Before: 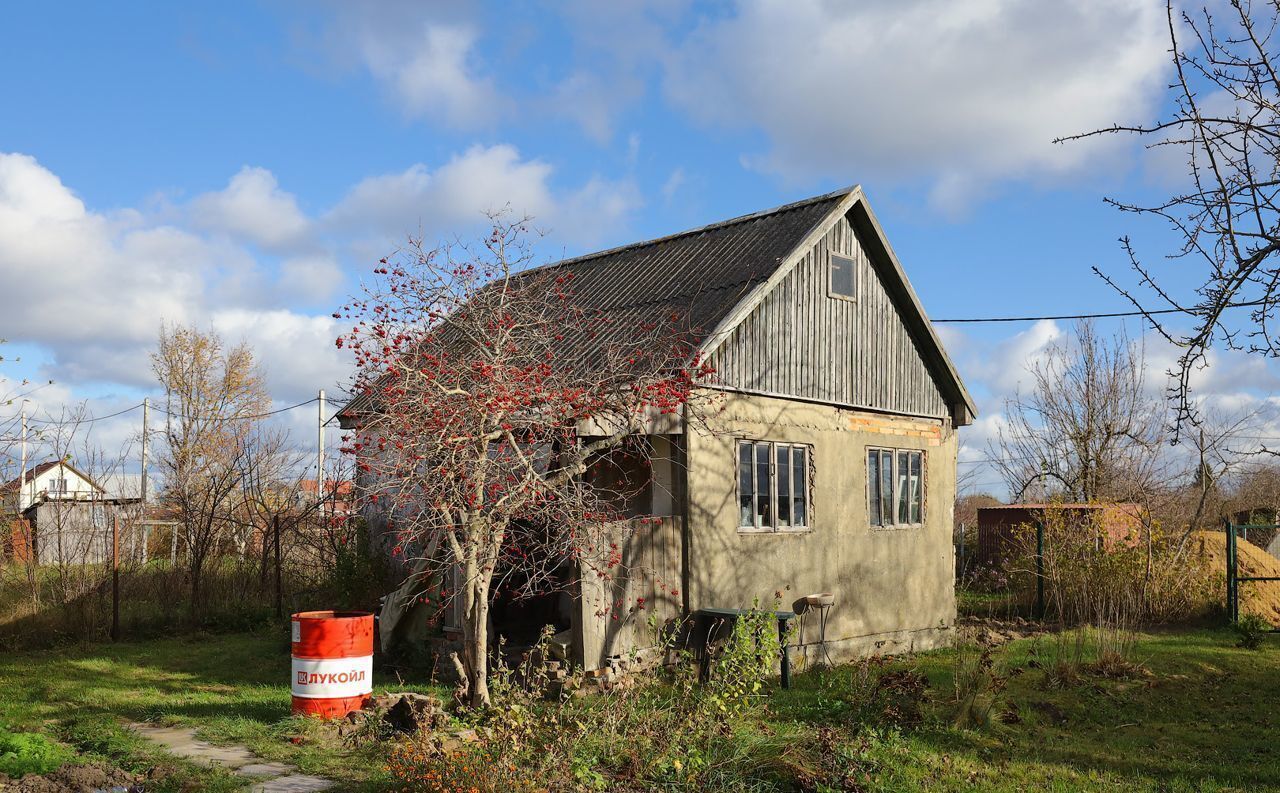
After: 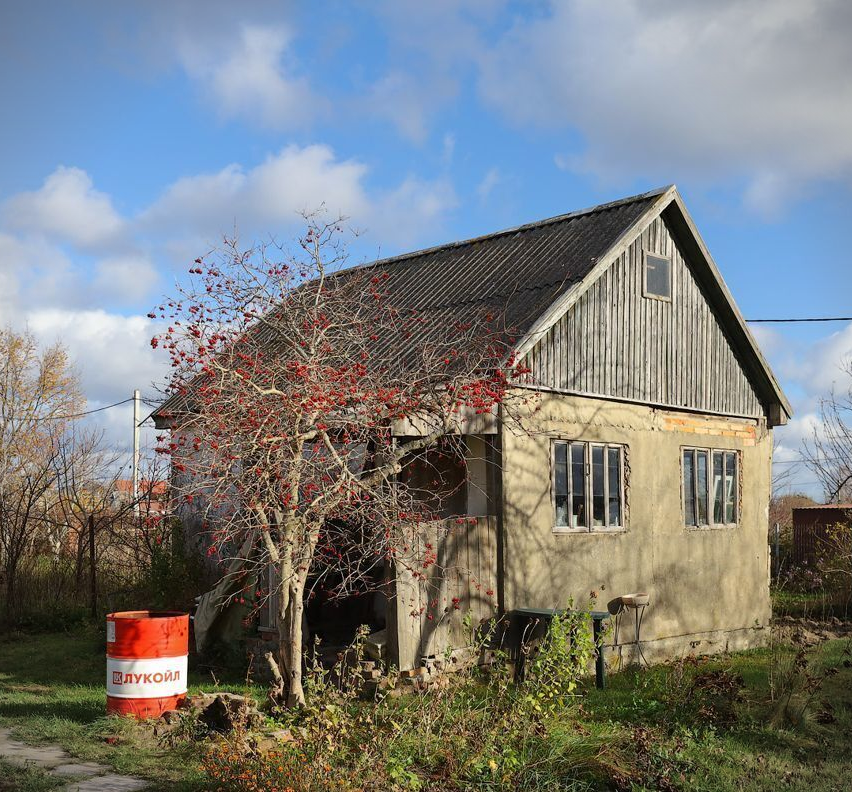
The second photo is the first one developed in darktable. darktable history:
tone equalizer: mask exposure compensation -0.51 EV
crop and rotate: left 14.493%, right 18.877%
vignetting: fall-off start 92.48%
